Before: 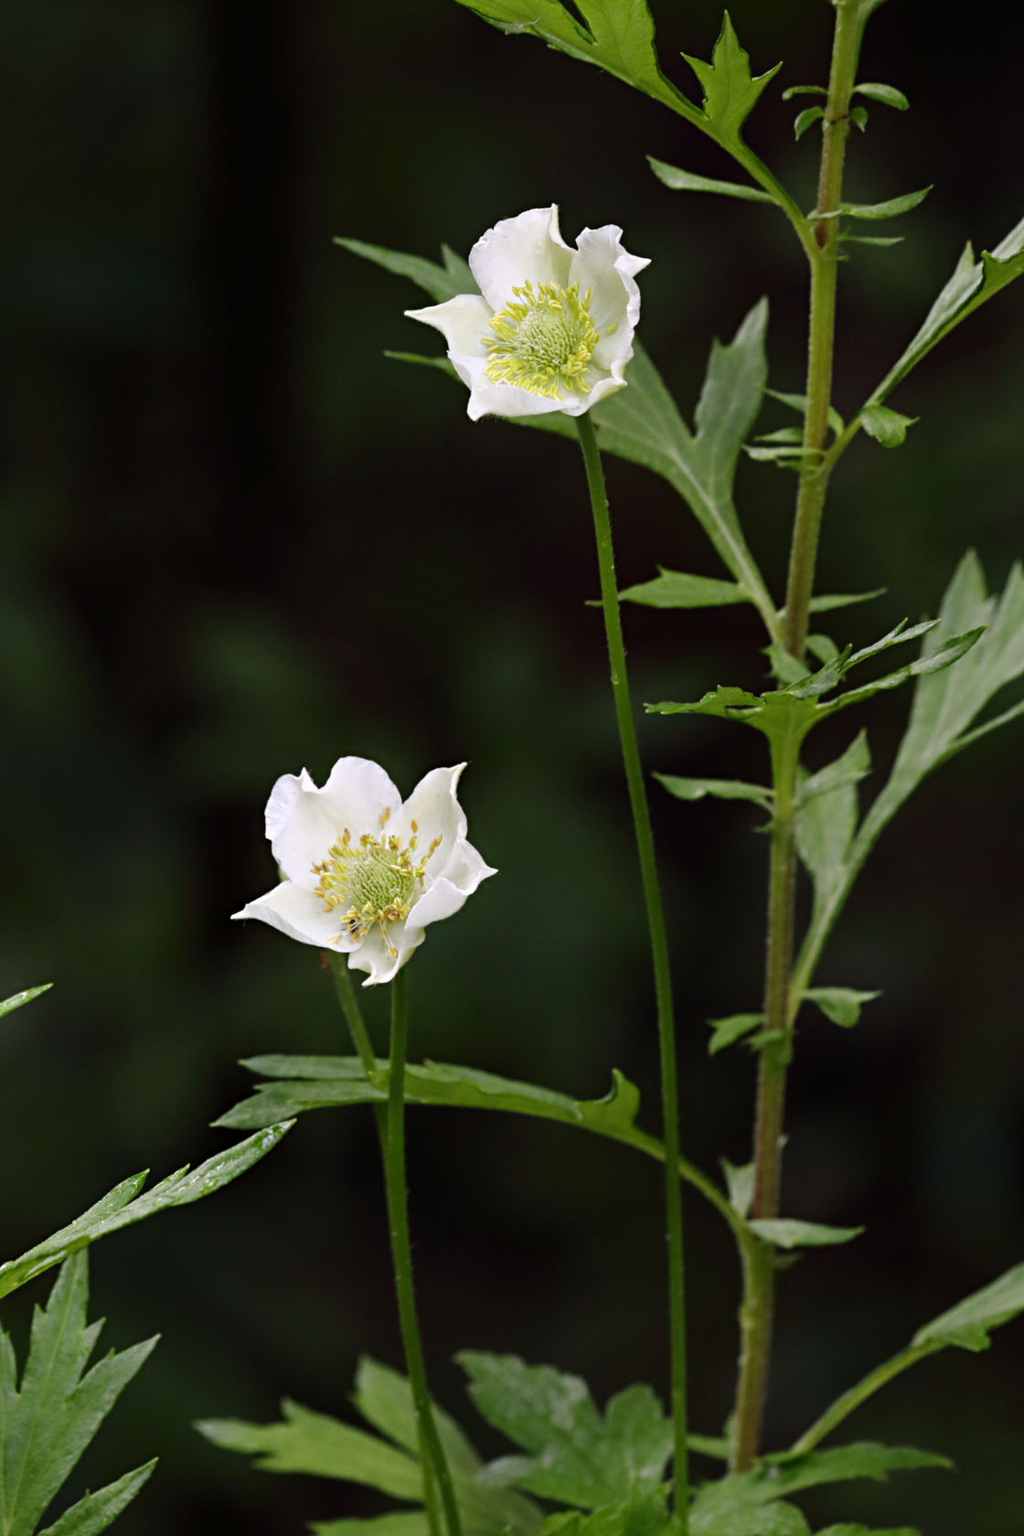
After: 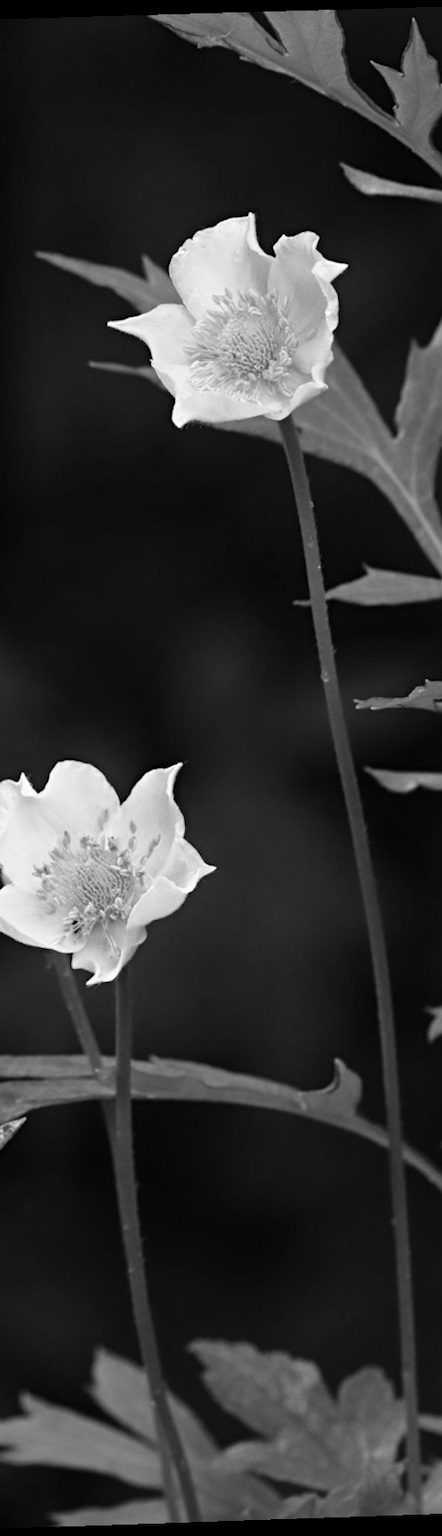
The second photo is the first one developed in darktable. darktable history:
rotate and perspective: rotation -1.77°, lens shift (horizontal) 0.004, automatic cropping off
crop: left 28.583%, right 29.231%
monochrome: a -4.13, b 5.16, size 1
